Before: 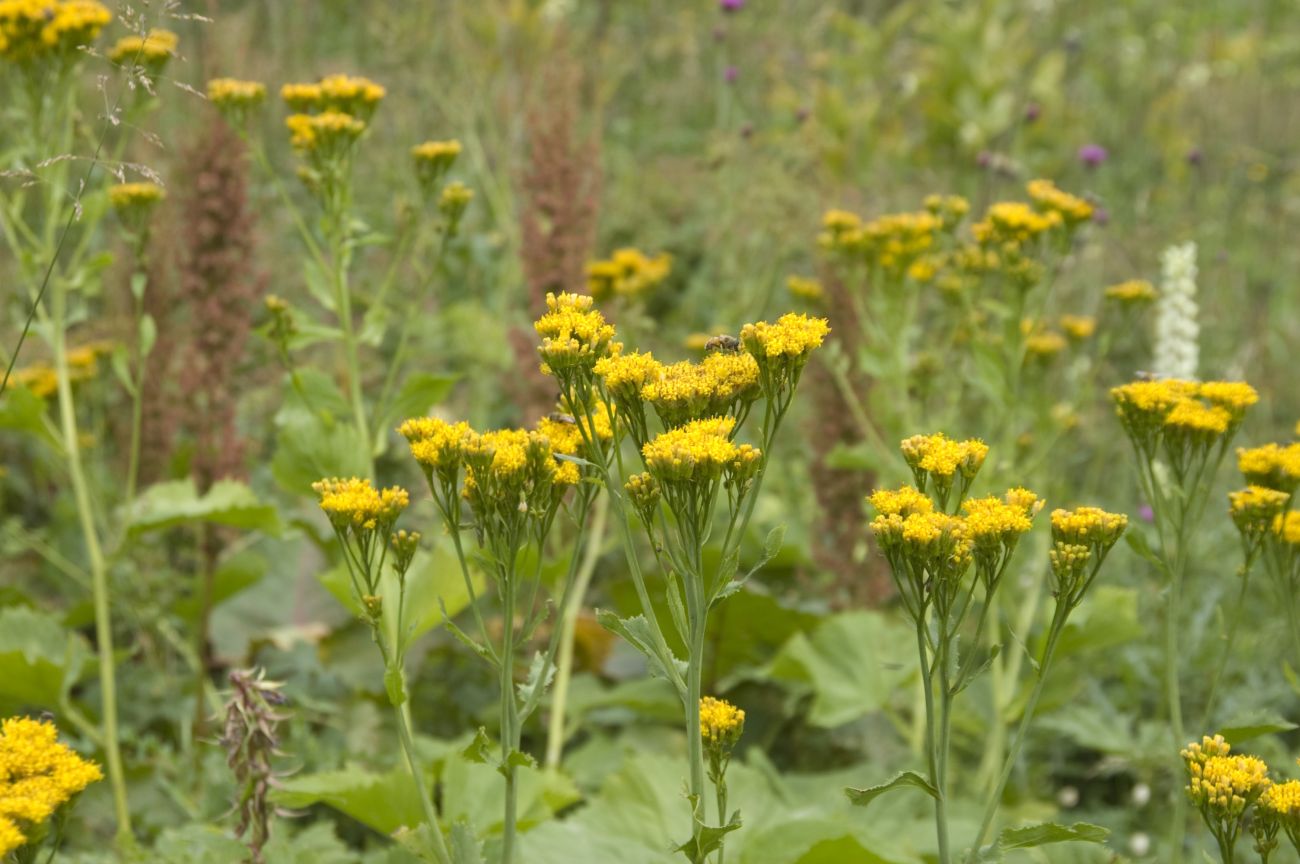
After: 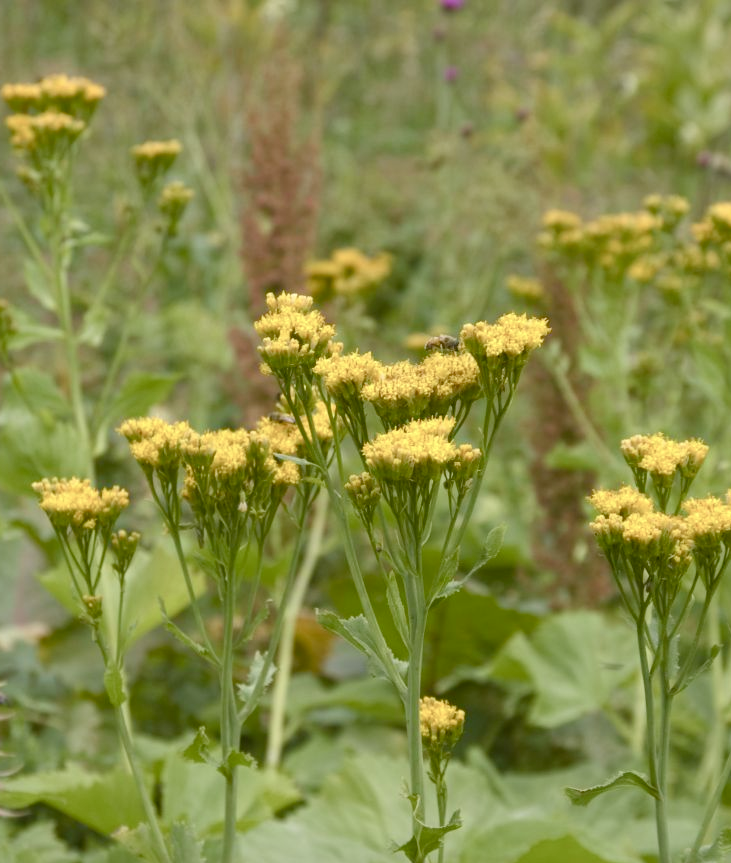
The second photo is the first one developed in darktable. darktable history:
crop: left 21.606%, right 22.125%, bottom 0.003%
color balance rgb: shadows lift › chroma 0.998%, shadows lift › hue 111.4°, perceptual saturation grading › global saturation 0.452%, perceptual saturation grading › highlights -32.088%, perceptual saturation grading › mid-tones 5.135%, perceptual saturation grading › shadows 17.731%, global vibrance 20%
